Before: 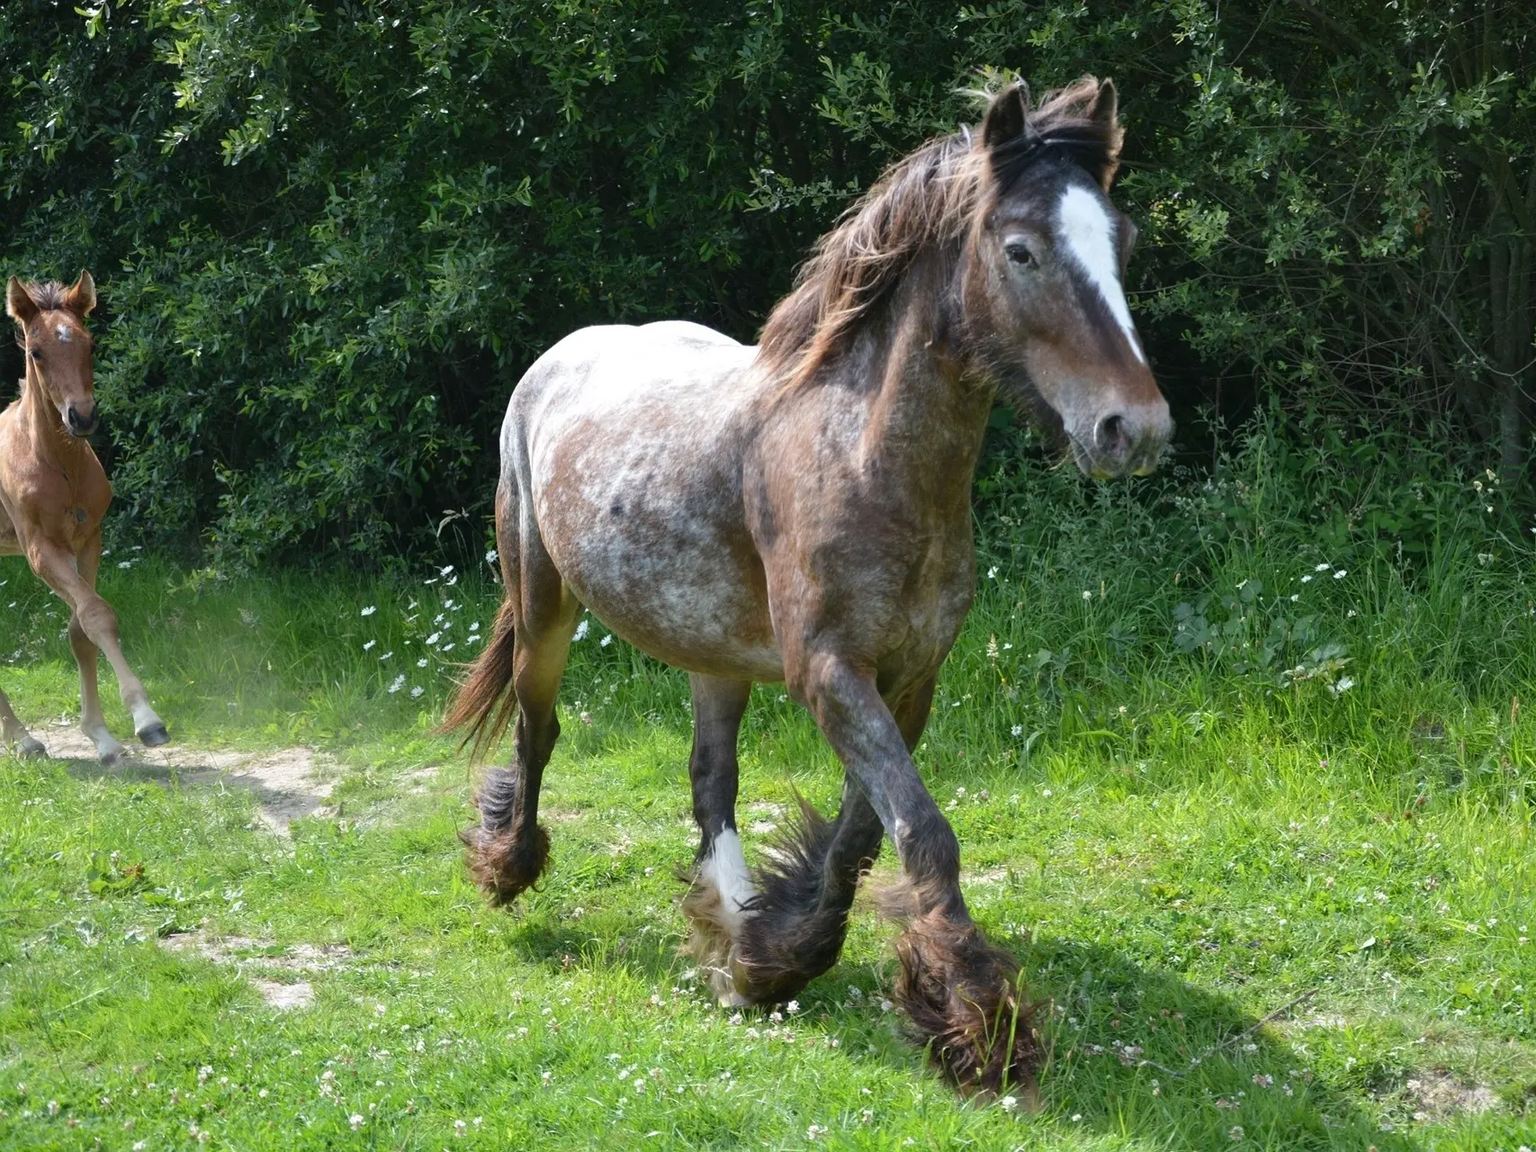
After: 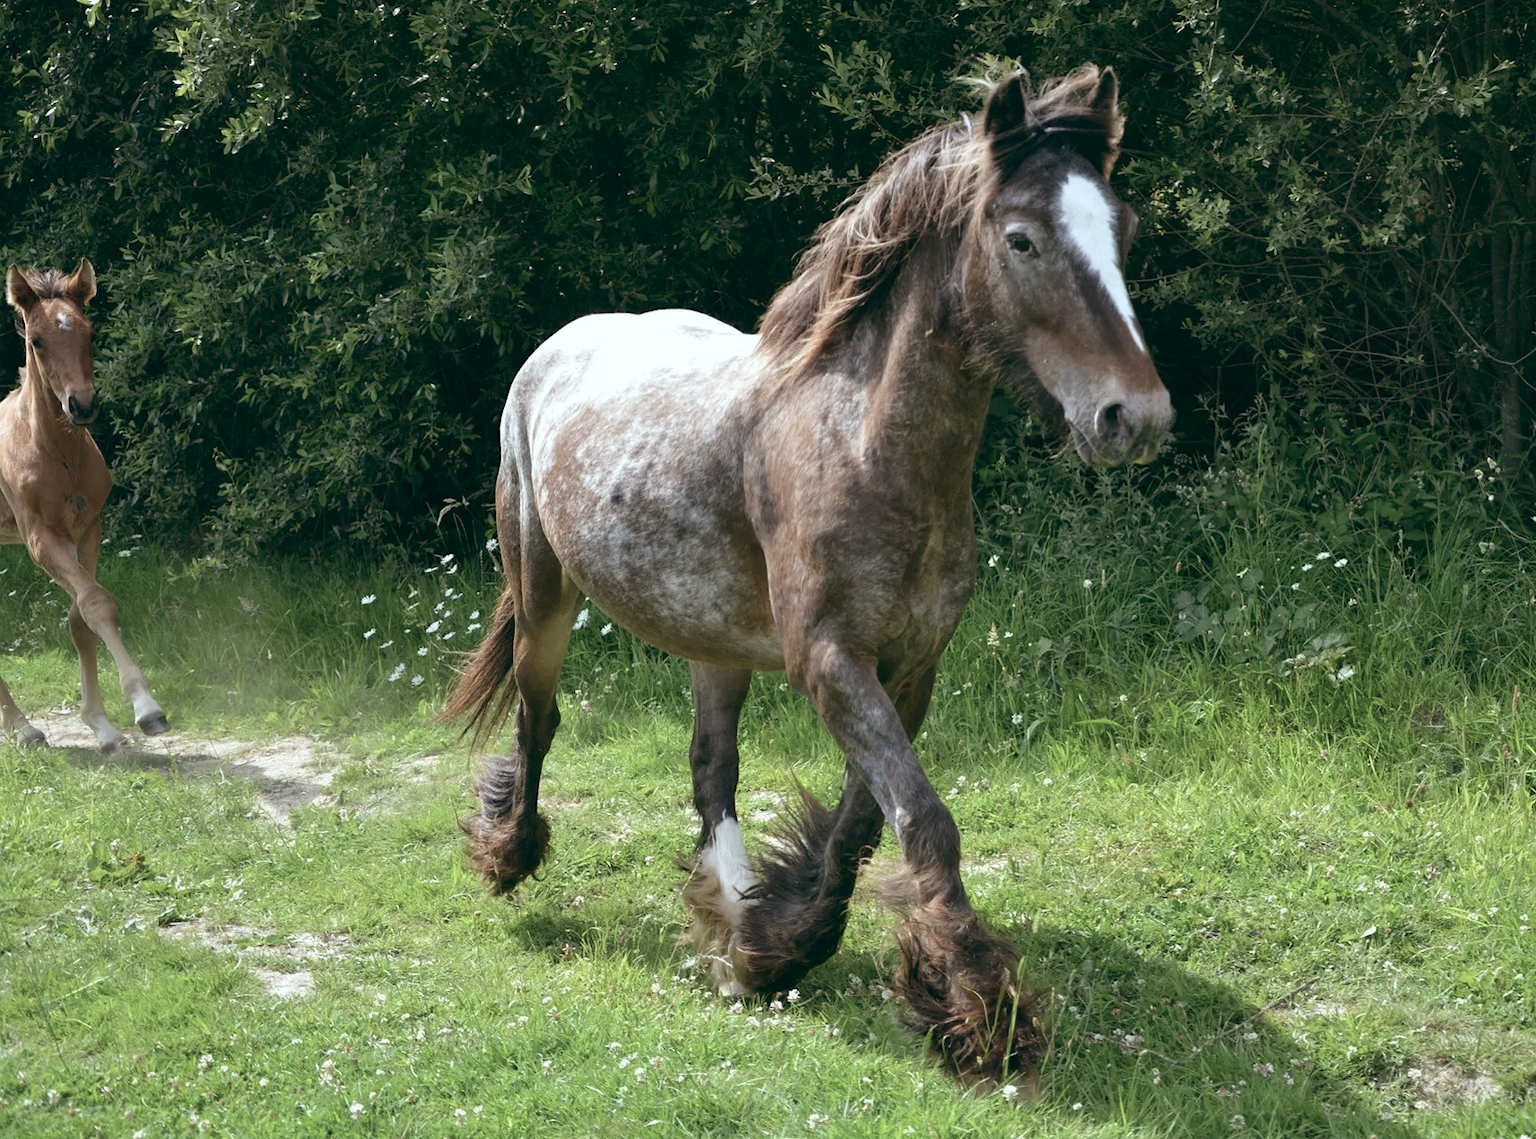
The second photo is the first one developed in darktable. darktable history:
levels: levels [0, 0.492, 0.984]
color balance: lift [1, 0.994, 1.002, 1.006], gamma [0.957, 1.081, 1.016, 0.919], gain [0.97, 0.972, 1.01, 1.028], input saturation 91.06%, output saturation 79.8%
crop: top 1.049%, right 0.001%
